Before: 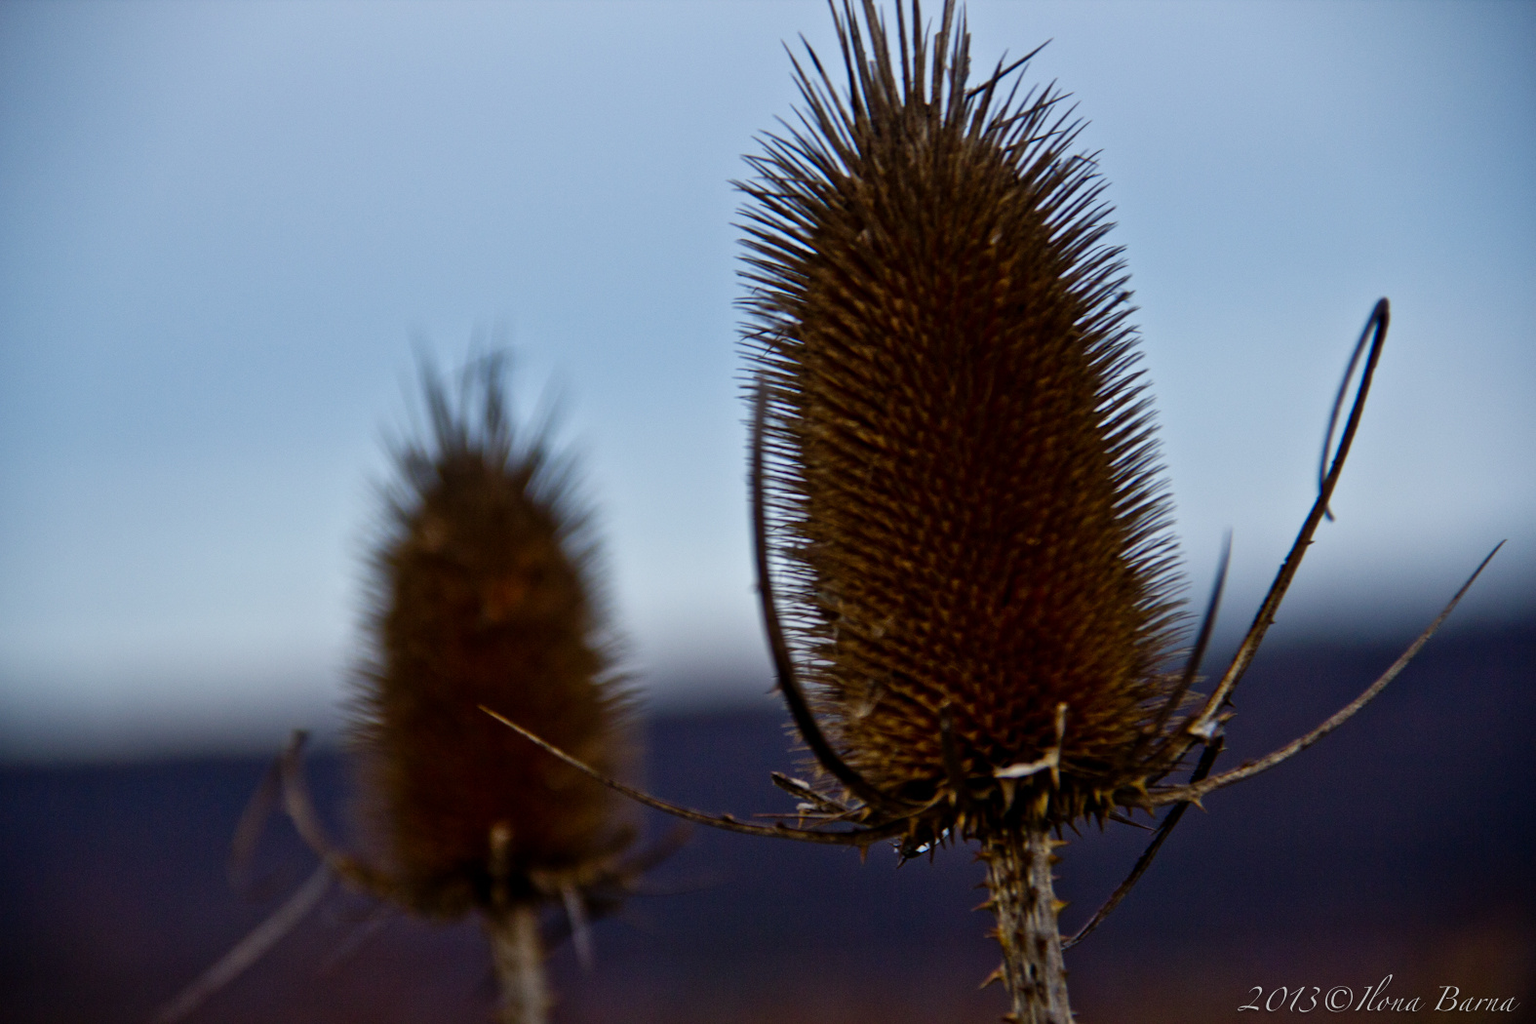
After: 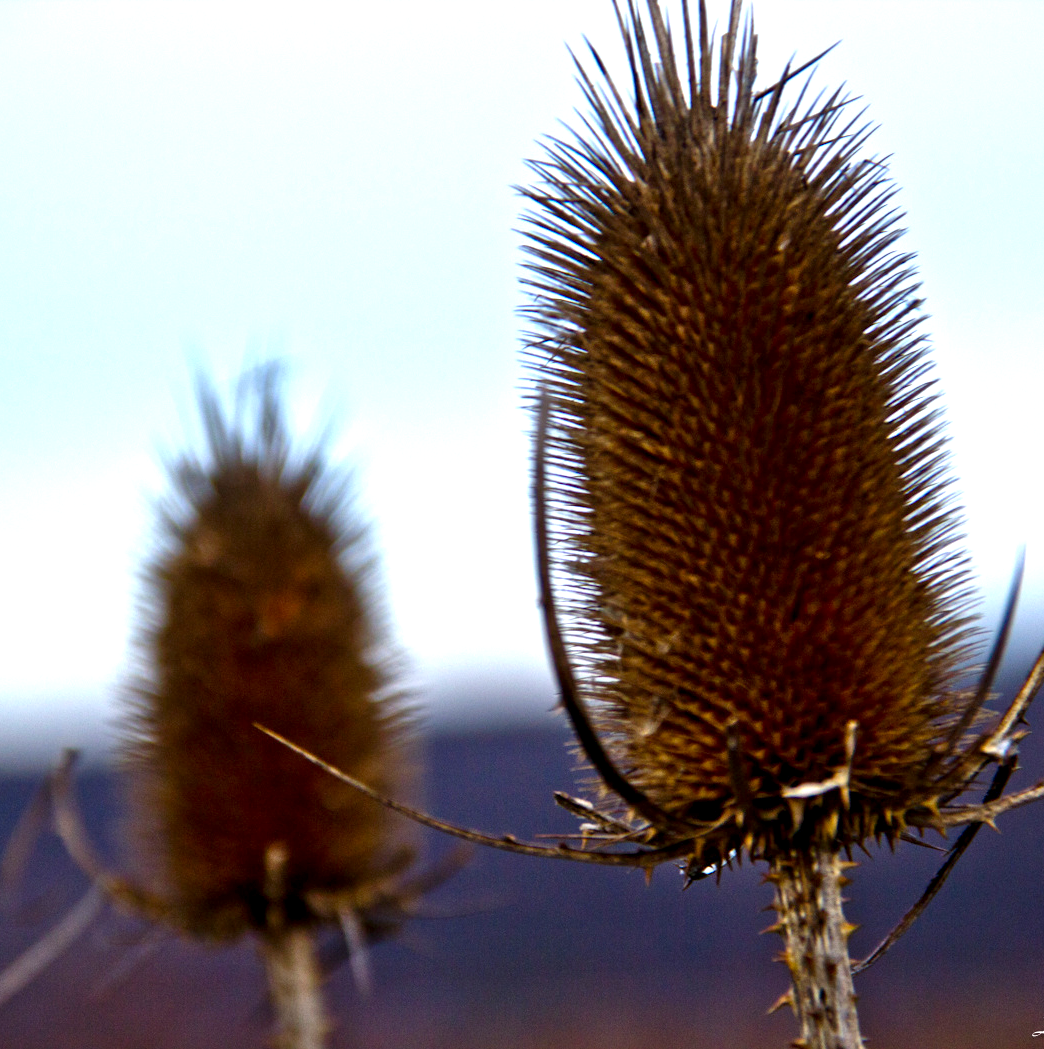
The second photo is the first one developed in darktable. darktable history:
crop and rotate: left 15.087%, right 18.586%
exposure: black level correction 0.001, exposure 1.398 EV, compensate highlight preservation false
tone equalizer: edges refinement/feathering 500, mask exposure compensation -1.57 EV, preserve details no
